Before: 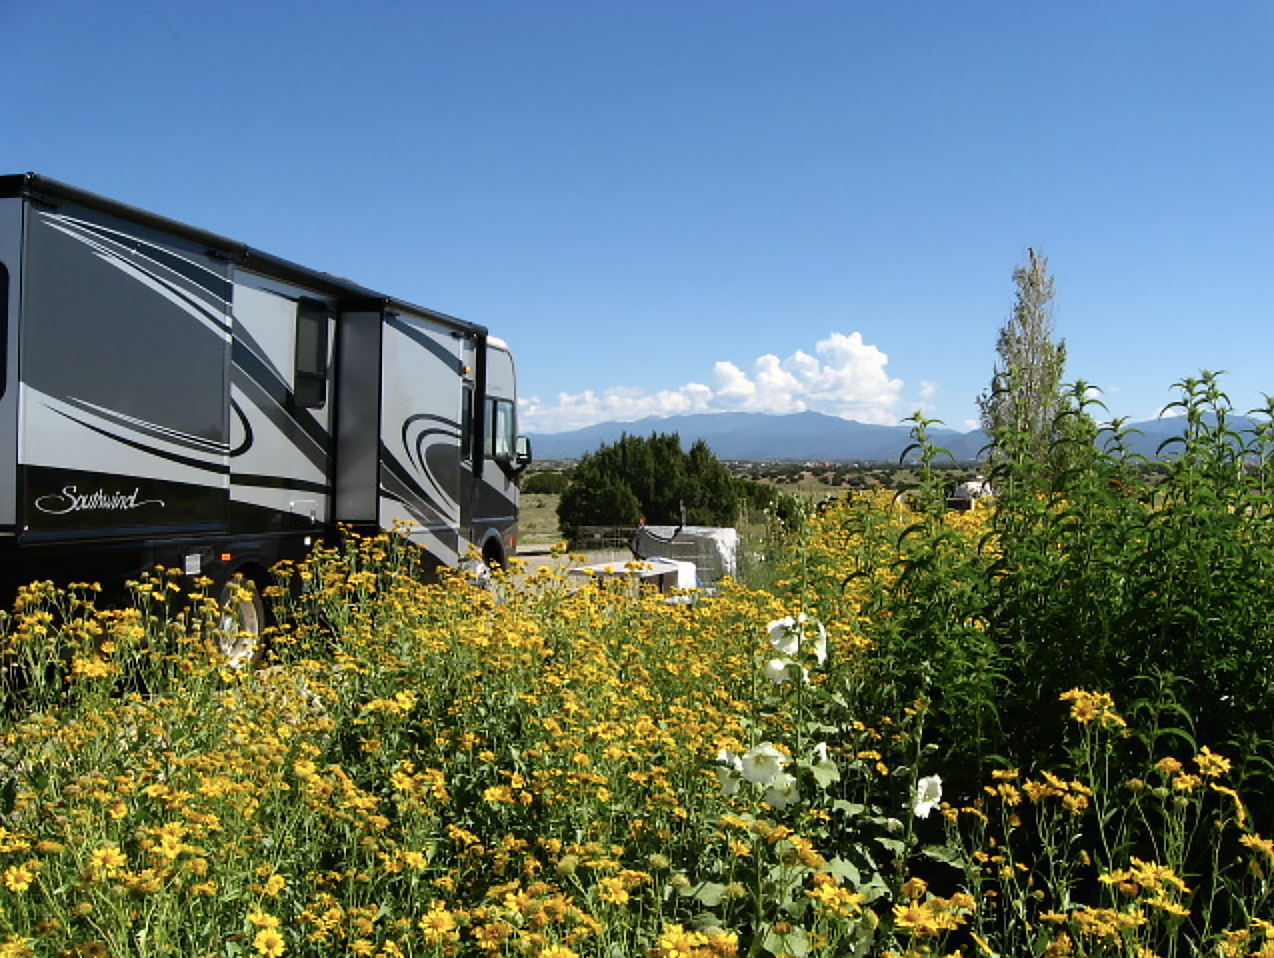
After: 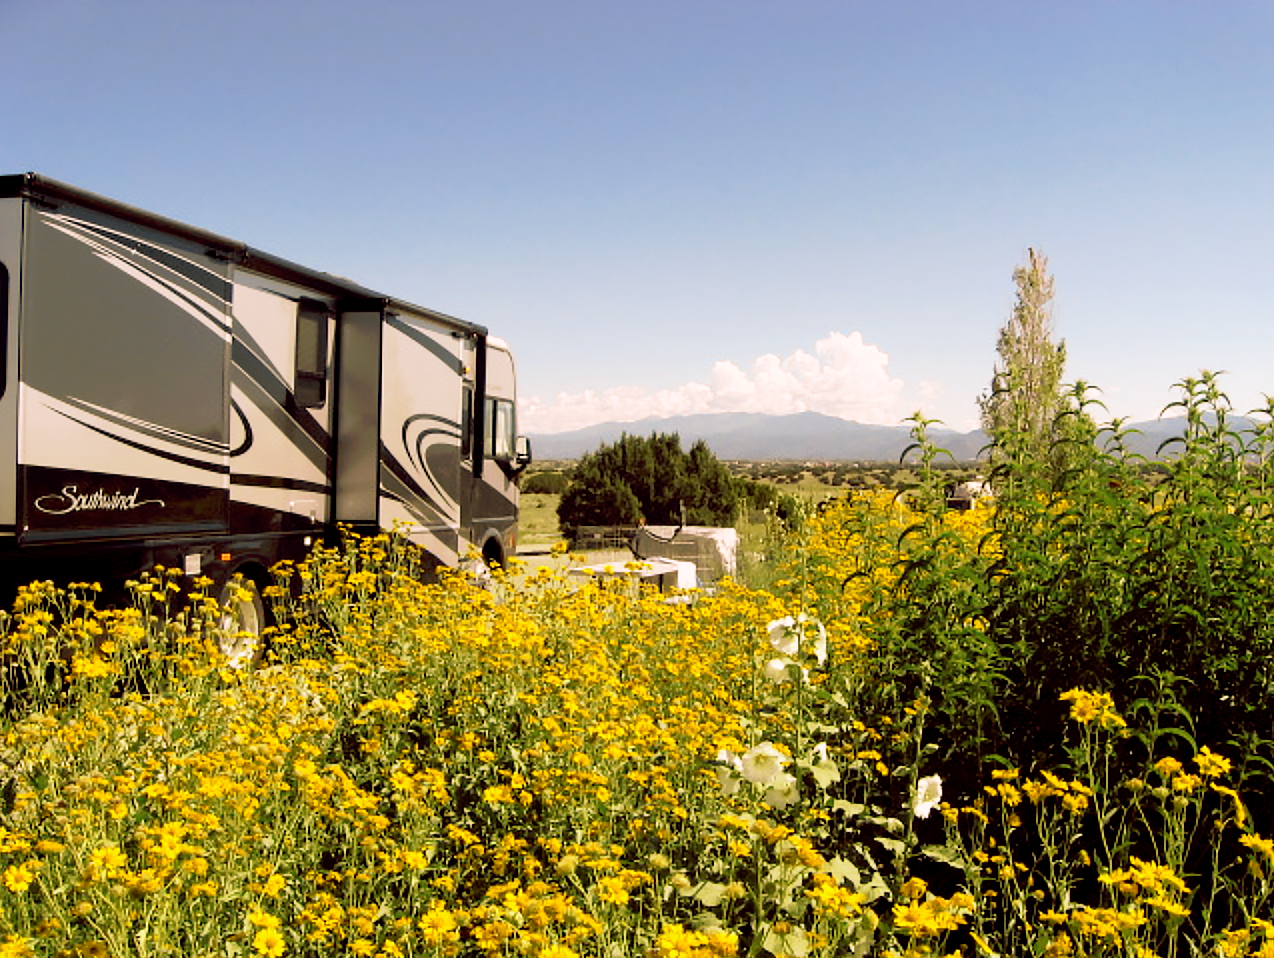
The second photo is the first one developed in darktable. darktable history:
tone curve: curves: ch0 [(0, 0) (0.003, 0.013) (0.011, 0.017) (0.025, 0.035) (0.044, 0.093) (0.069, 0.146) (0.1, 0.179) (0.136, 0.243) (0.177, 0.294) (0.224, 0.332) (0.277, 0.412) (0.335, 0.454) (0.399, 0.531) (0.468, 0.611) (0.543, 0.669) (0.623, 0.738) (0.709, 0.823) (0.801, 0.881) (0.898, 0.951) (1, 1)], preserve colors none
color look up table: target L [90.43, 95.19, 90.15, 86.6, 86.05, 84, 67.95, 69.65, 76.54, 64.82, 65.66, 52.72, 43.96, 35.68, 31.34, 5.072, 200.58, 91.72, 86.9, 67.7, 72.75, 68.03, 68.57, 55.62, 51.37, 43.41, 44.61, 34.43, 32.69, 27.22, 11.74, 83.2, 71.47, 68.65, 57.66, 49.01, 49.41, 40.02, 42.22, 26.01, 20.54, 17.67, 8.642, 96.38, 86.54, 81.7, 53.94, 38.52, 11.45], target a [-5.339, -25.67, -8.35, -13.82, -30.43, -50.8, -40.53, -5.611, -2.967, -32.51, -14.39, -34.72, -1.06, -37.25, -22.33, -4.114, 0, 10.53, -4.067, 28.1, 12.83, 10.15, 33.06, 50.05, 54.78, 26.81, 9.741, 58.1, 11.06, 32.24, 31.36, 22.18, 19.53, 13.72, 69.12, 84.63, 44.12, 19.65, 21.14, 56.81, 44.03, 19.39, 16.85, -25.82, 6.256, -34.86, -11, -9.95, -0.125], target b [32.24, 82.84, 37.24, 105.74, 93.54, 36.85, 36.72, 80.41, 27.22, 73.06, 49.34, 21.64, 53.98, 41.97, 34.85, 5.969, 0, 6.055, 67.03, 55.21, 83.18, 46.24, 22.99, 27.03, 65.68, 54.67, 33.53, 38.4, 42.17, 23.67, 15.85, -11.96, 14.07, -37.16, -19.82, -65.16, 5.163, -81.64, 10.64, -55.81, -5.984, -45.07, -3.847, 10.05, -5.174, -29.22, -48.11, -8.202, -0.812], num patches 49
